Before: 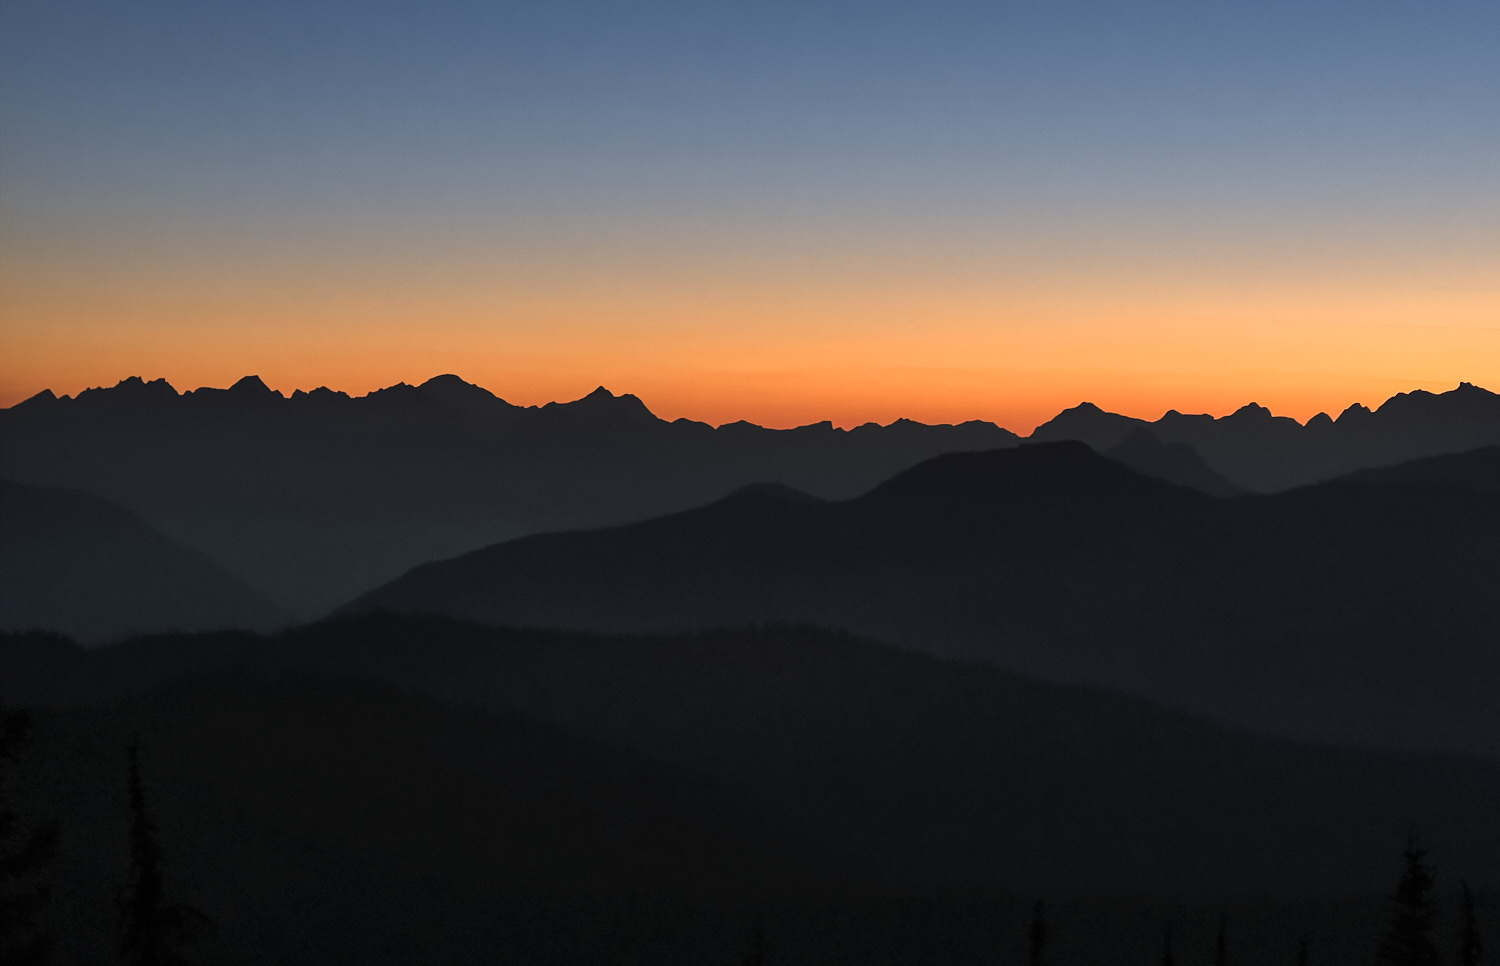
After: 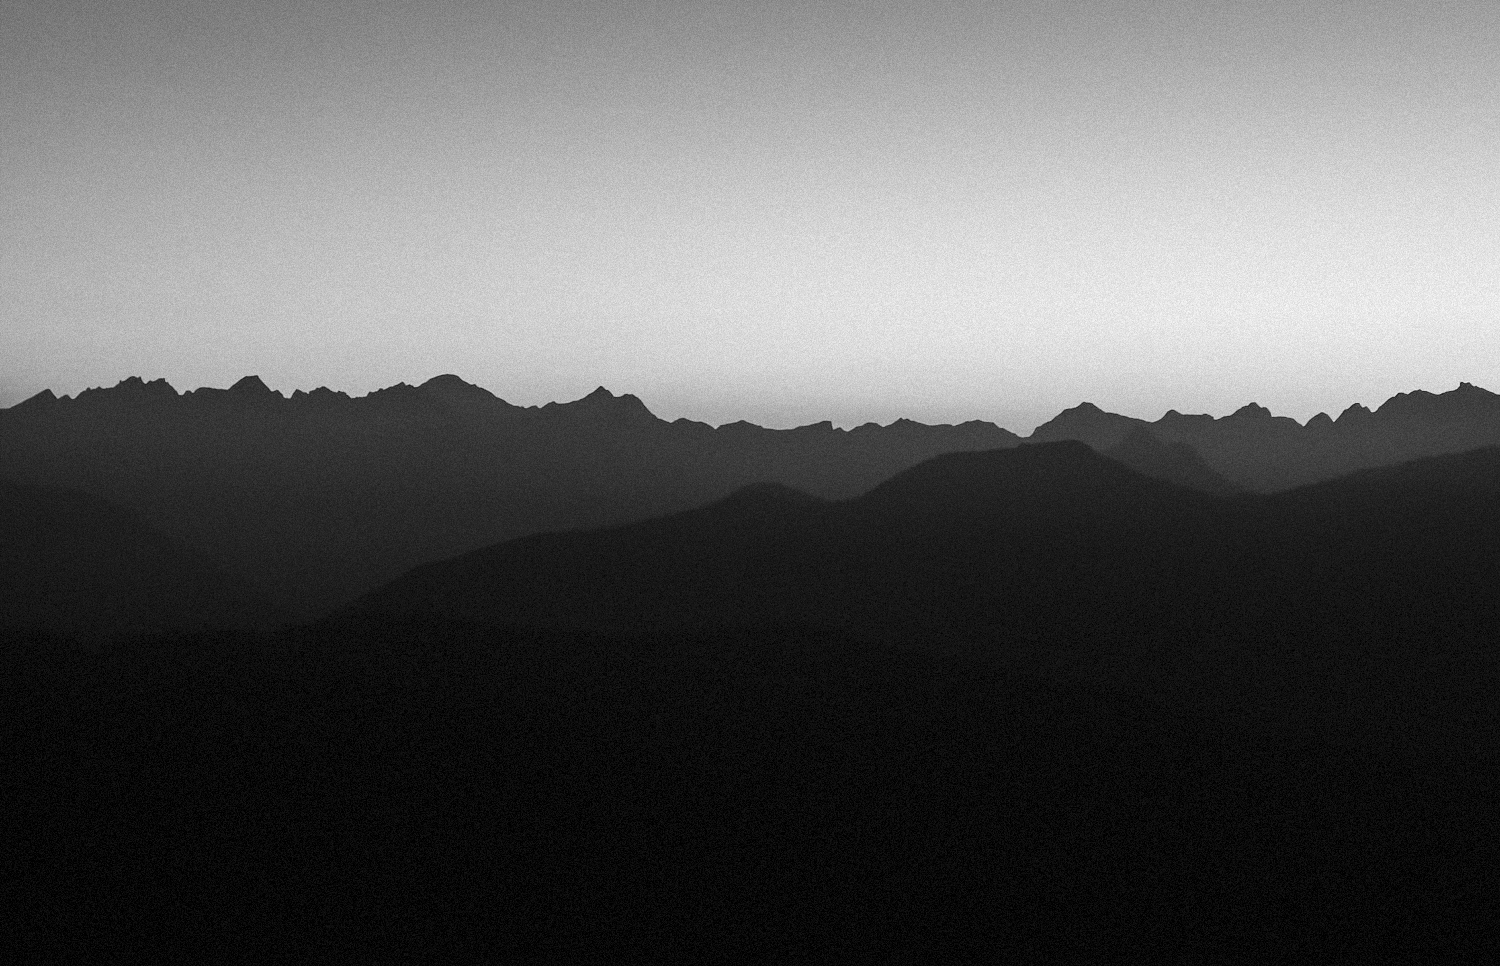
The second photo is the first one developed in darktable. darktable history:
contrast brightness saturation: contrast -0.28
exposure: compensate highlight preservation false
tone curve: curves: ch0 [(0, 0) (0.004, 0.001) (0.133, 0.132) (0.325, 0.395) (0.455, 0.565) (0.832, 0.925) (1, 1)], color space Lab, linked channels, preserve colors none
monochrome: on, module defaults
shadows and highlights: shadows -90, highlights 90, soften with gaussian
grain: mid-tones bias 0%
contrast equalizer: y [[0.526, 0.53, 0.532, 0.532, 0.53, 0.525], [0.5 ×6], [0.5 ×6], [0 ×6], [0 ×6]]
color correction: highlights a* -14.62, highlights b* -16.22, shadows a* 10.12, shadows b* 29.4
